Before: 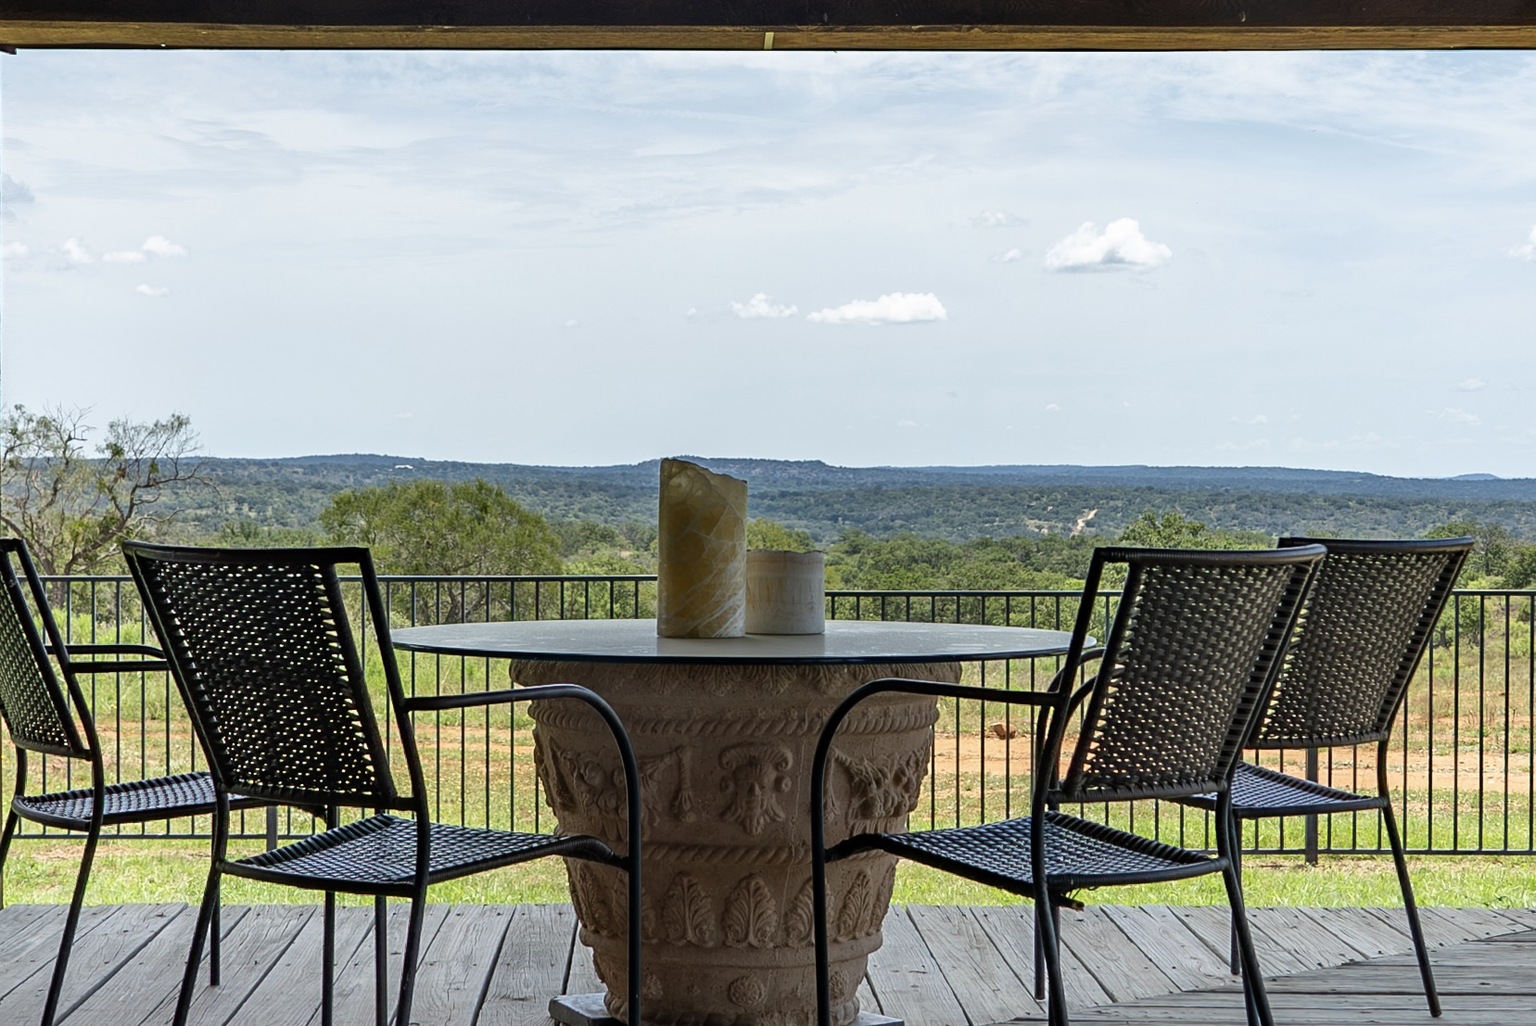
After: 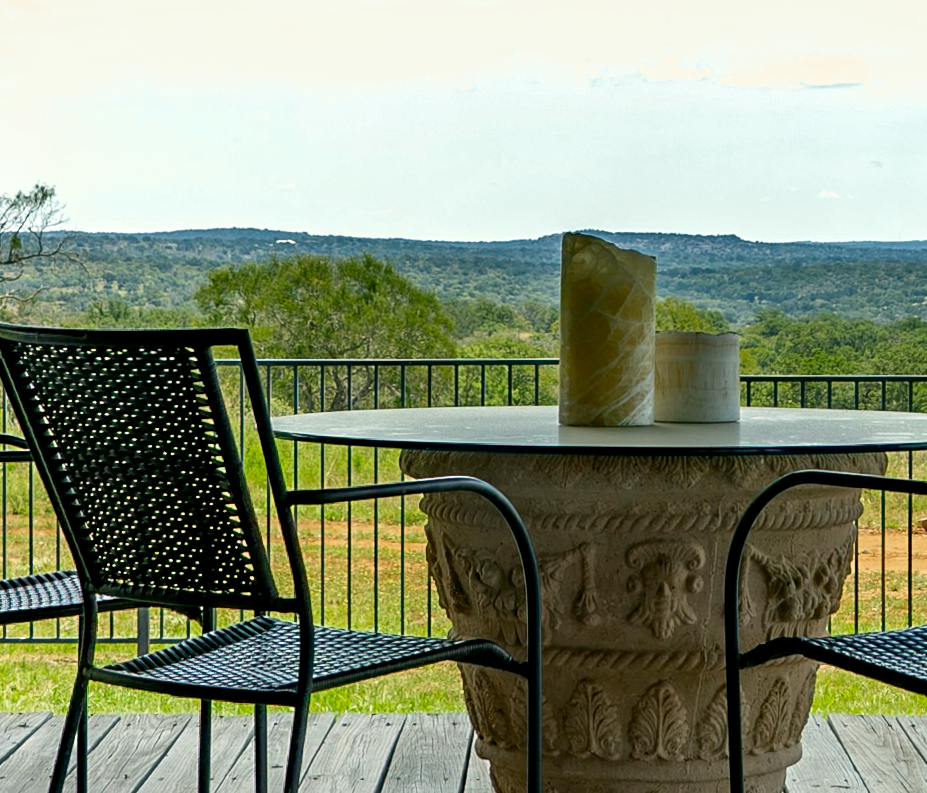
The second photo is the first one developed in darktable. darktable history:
shadows and highlights: low approximation 0.01, soften with gaussian
exposure: black level correction 0.005, exposure 0.413 EV, compensate highlight preservation false
crop: left 9.07%, top 23.738%, right 34.966%, bottom 4.565%
color zones: curves: ch0 [(0.27, 0.396) (0.563, 0.504) (0.75, 0.5) (0.787, 0.307)]
color correction: highlights a* -0.423, highlights b* 9.32, shadows a* -9.35, shadows b* 0.936
